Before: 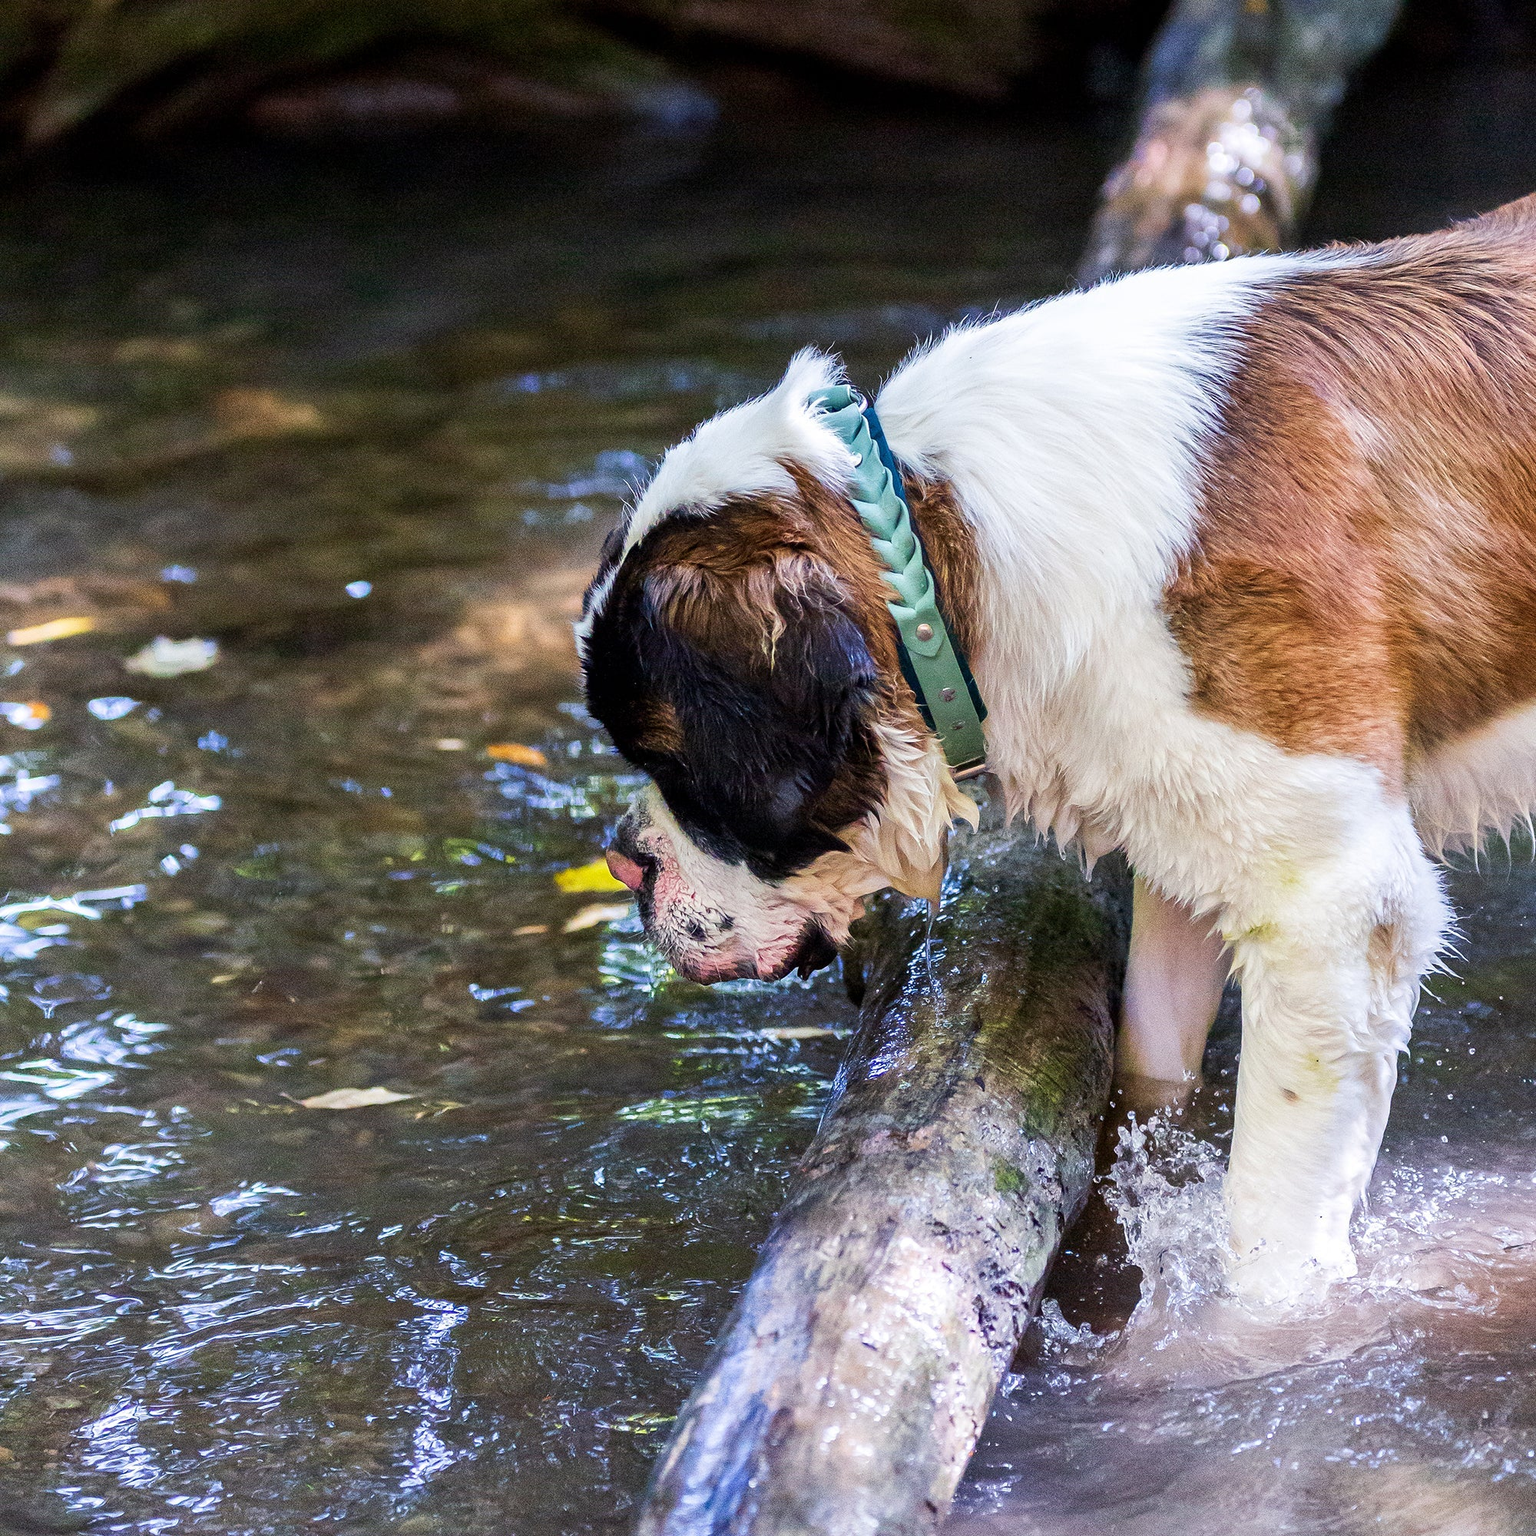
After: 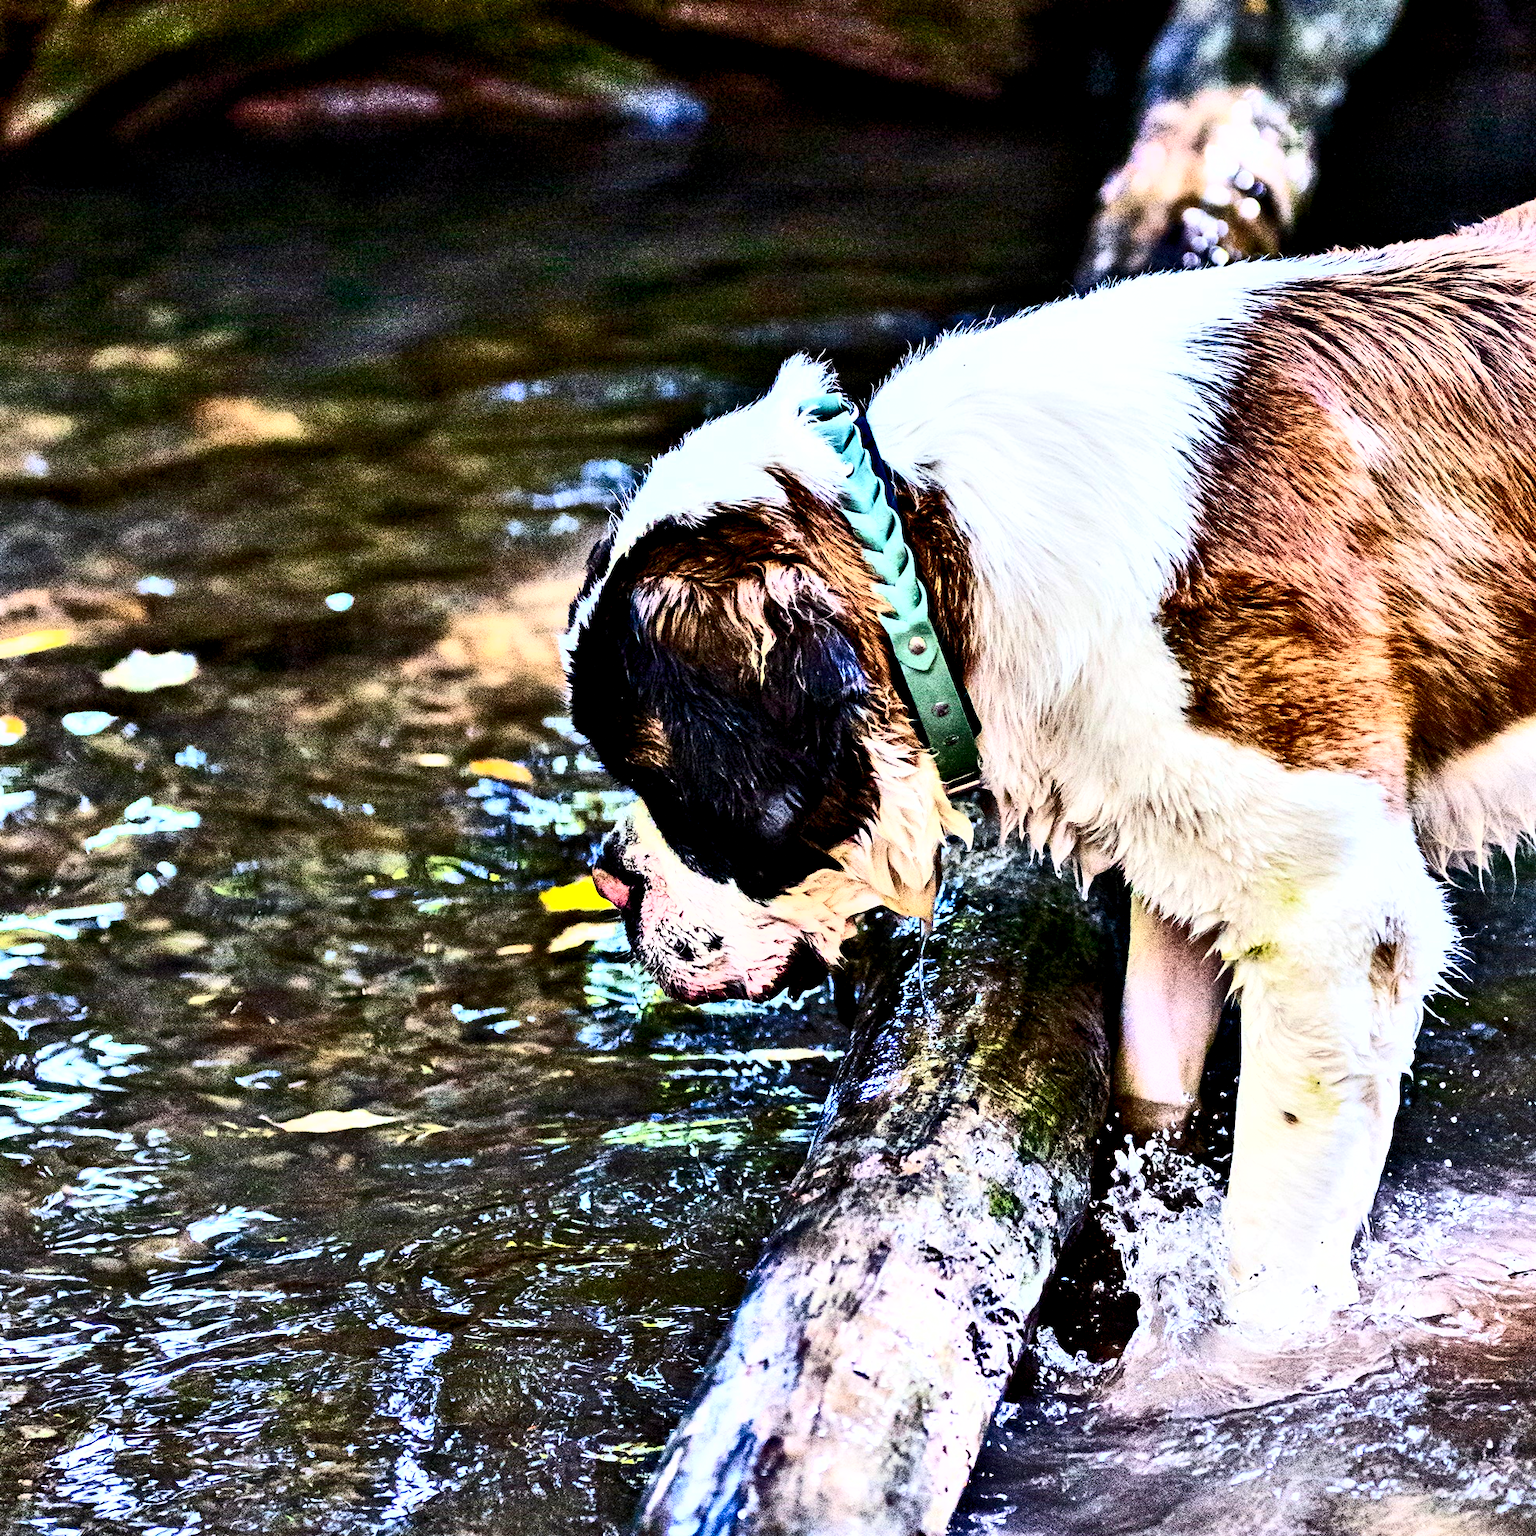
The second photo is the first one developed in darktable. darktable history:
shadows and highlights: low approximation 0.01, soften with gaussian
grain: coarseness 7.08 ISO, strength 21.67%, mid-tones bias 59.58%
contrast equalizer: octaves 7, y [[0.48, 0.654, 0.731, 0.706, 0.772, 0.382], [0.55 ×6], [0 ×6], [0 ×6], [0 ×6]]
contrast brightness saturation: contrast 0.4, brightness 0.1, saturation 0.21
base curve: curves: ch0 [(0, 0) (0.297, 0.298) (1, 1)], preserve colors none
crop: left 1.743%, right 0.268%, bottom 2.011%
